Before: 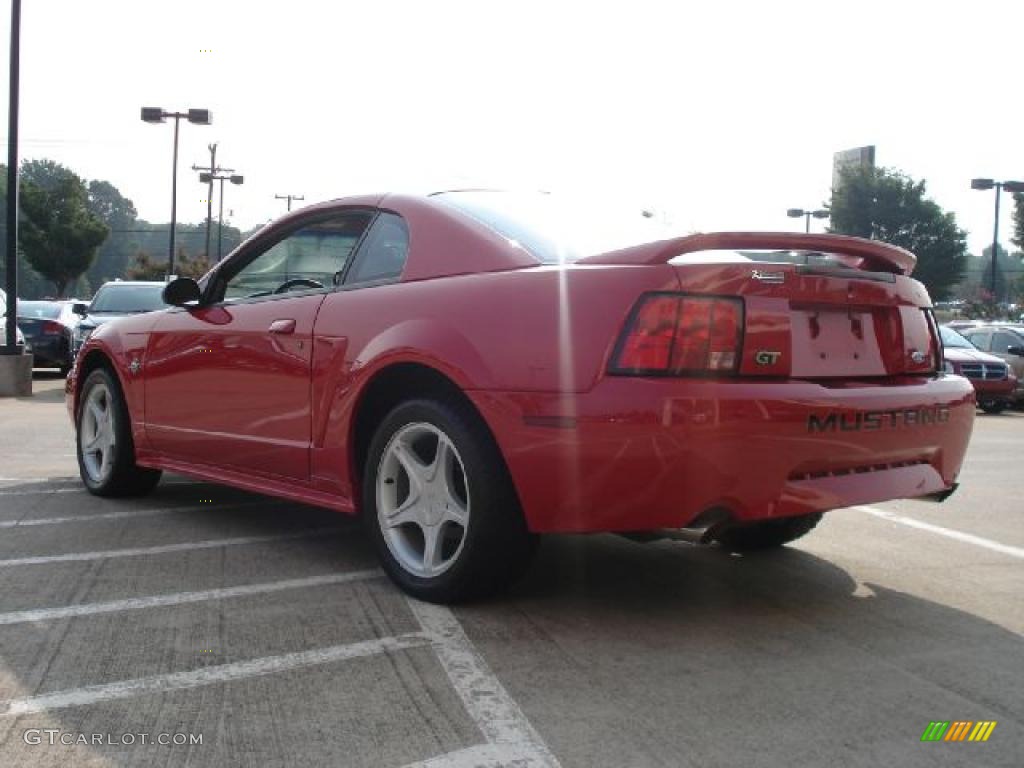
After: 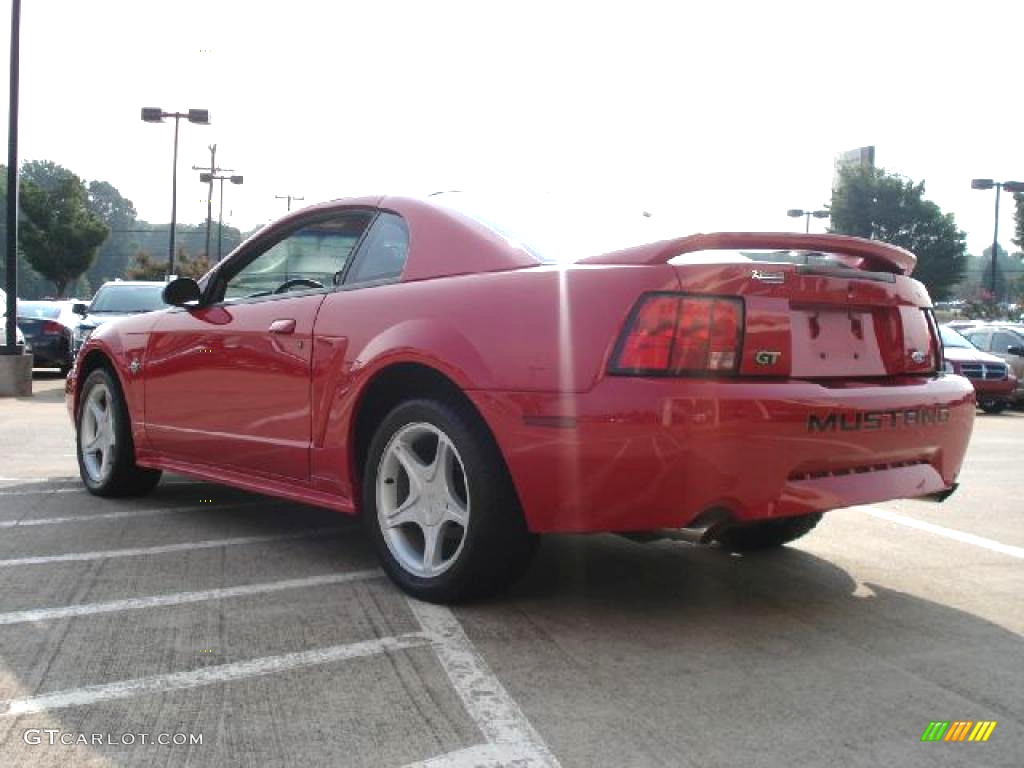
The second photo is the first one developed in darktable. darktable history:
exposure: exposure 0.566 EV, compensate highlight preservation false
